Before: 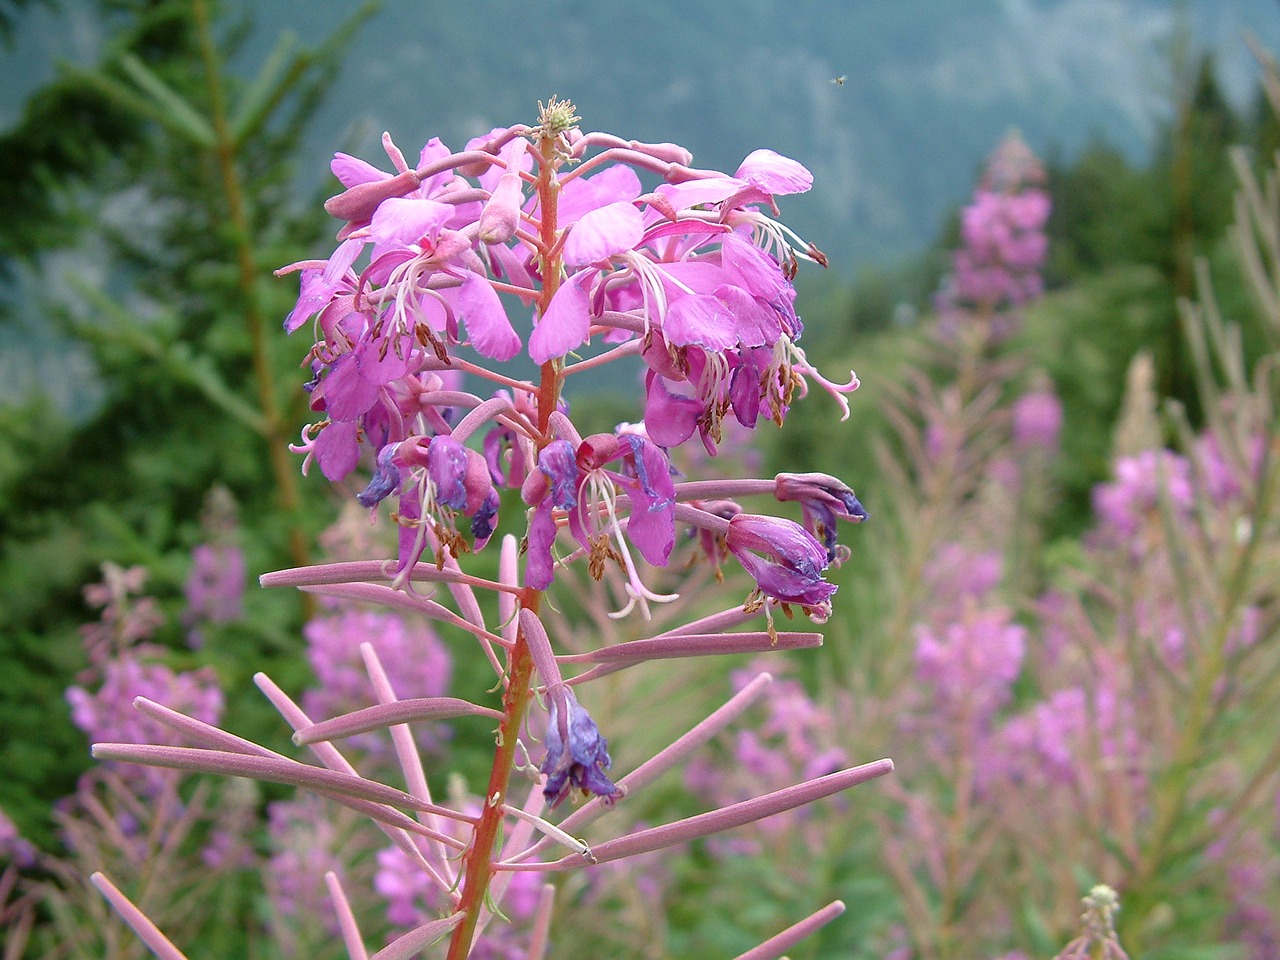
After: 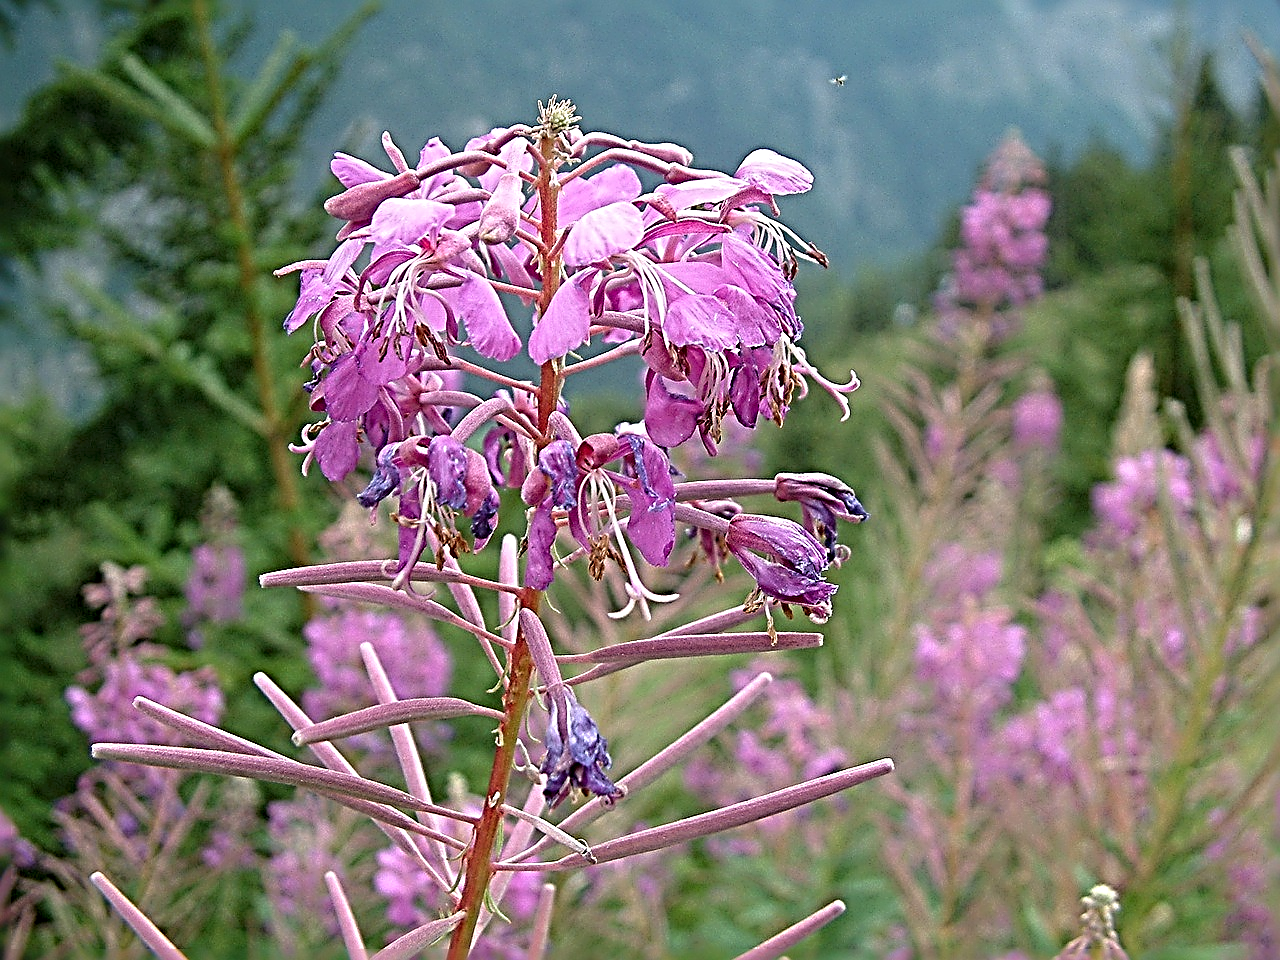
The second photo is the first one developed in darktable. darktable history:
exposure: black level correction 0, compensate highlight preservation false
sharpen: radius 4.049, amount 1.995
